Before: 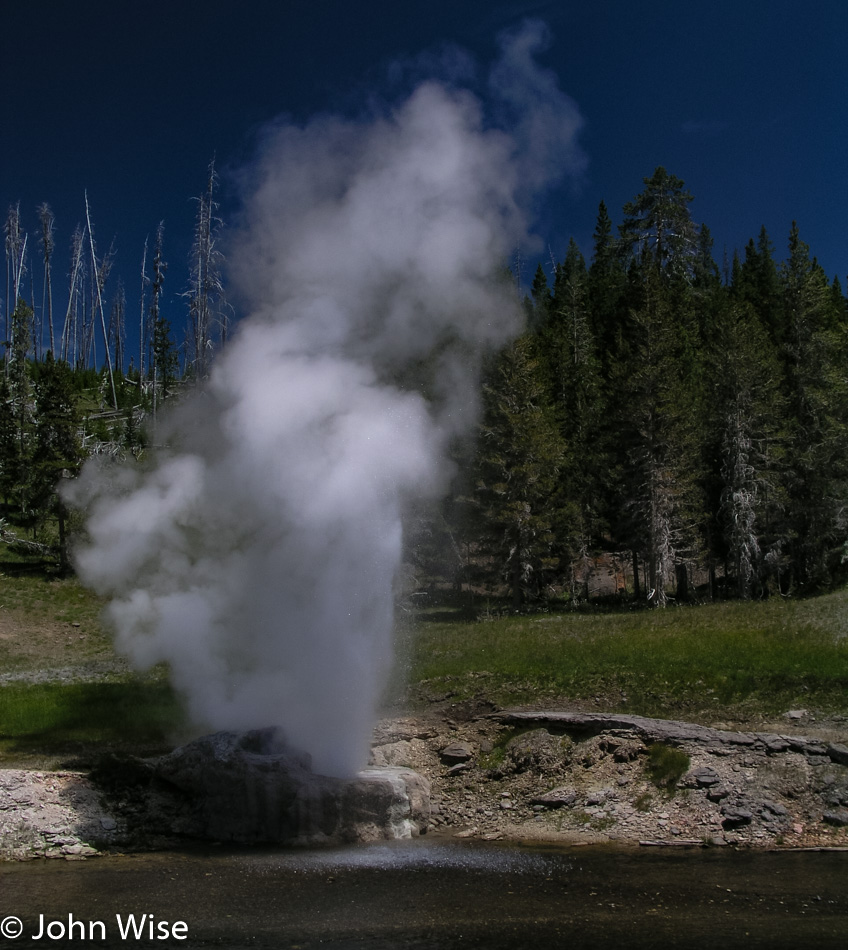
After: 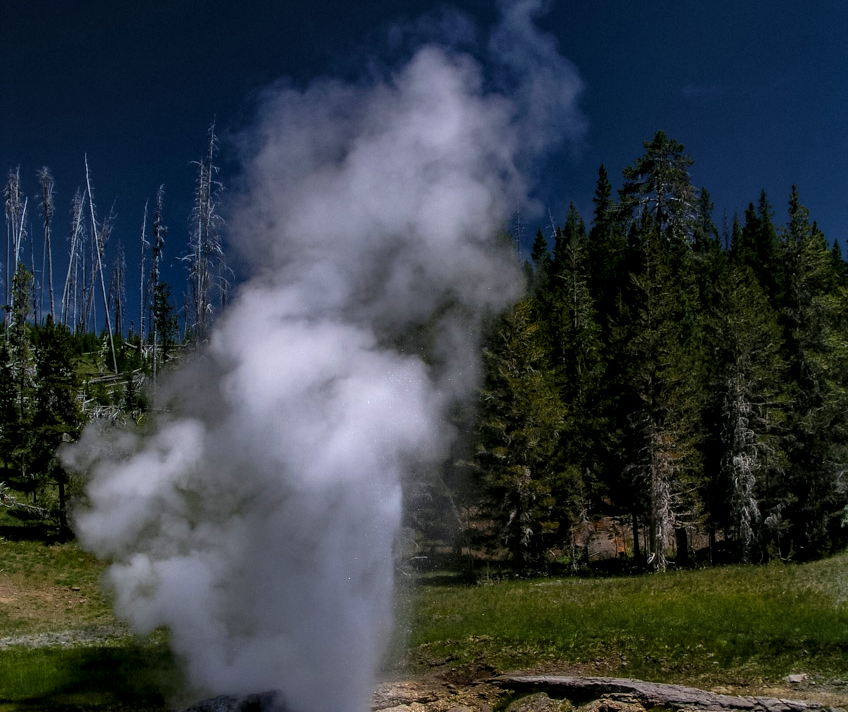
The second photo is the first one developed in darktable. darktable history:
crop: top 3.857%, bottom 21.132%
rotate and perspective: automatic cropping original format, crop left 0, crop top 0
velvia: on, module defaults
color zones: curves: ch0 [(0.224, 0.526) (0.75, 0.5)]; ch1 [(0.055, 0.526) (0.224, 0.761) (0.377, 0.526) (0.75, 0.5)]
local contrast: highlights 25%, detail 150%
